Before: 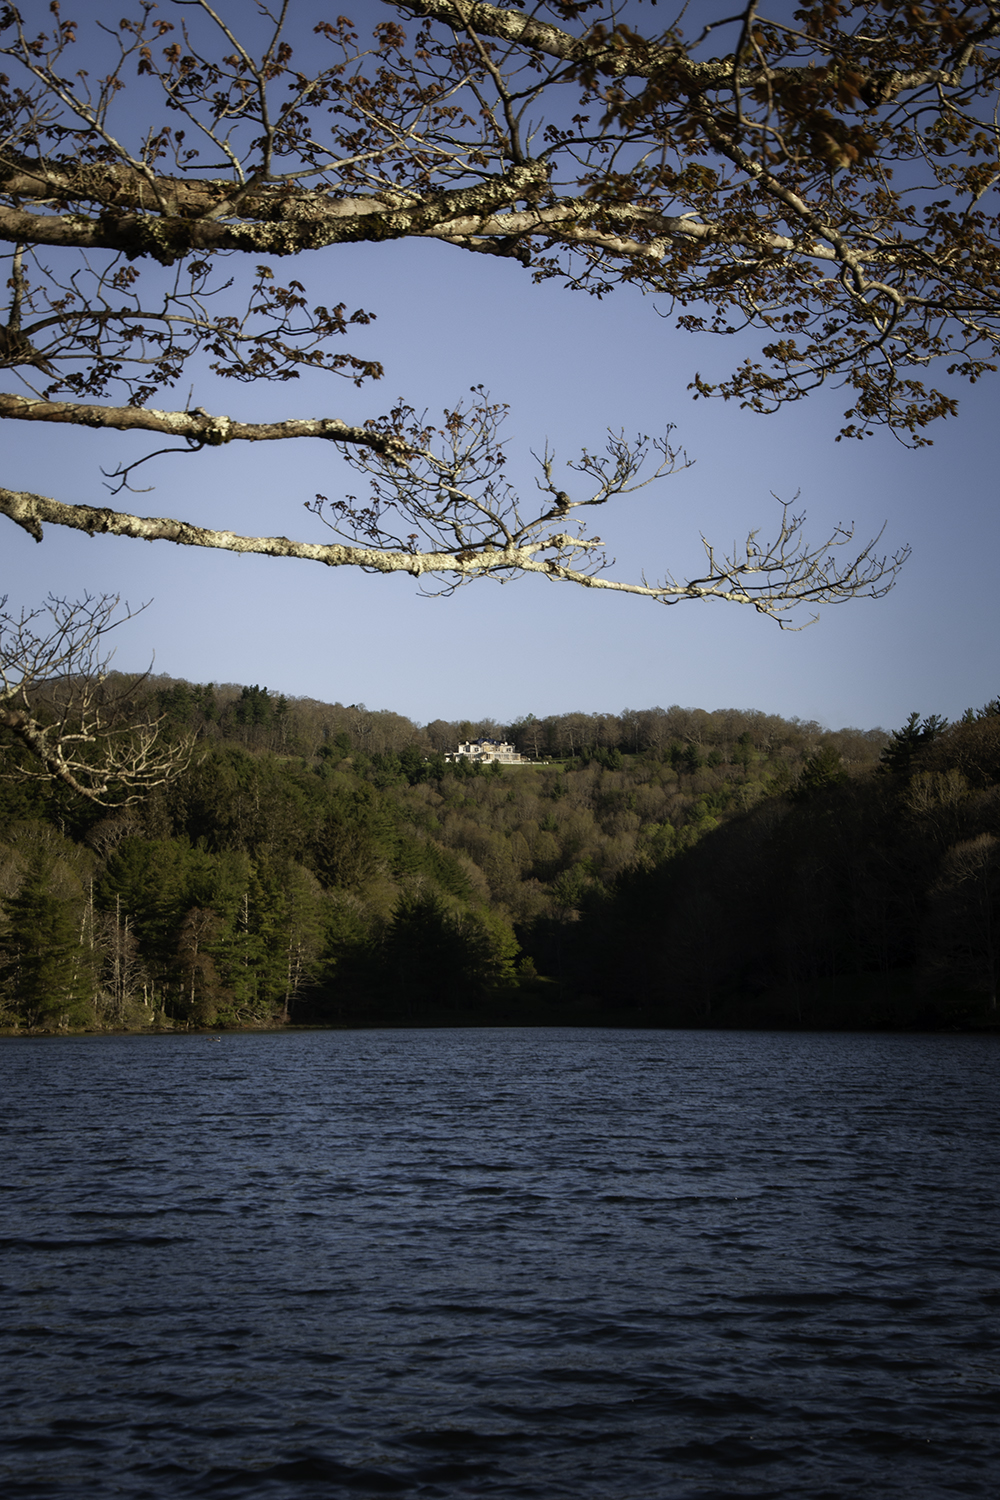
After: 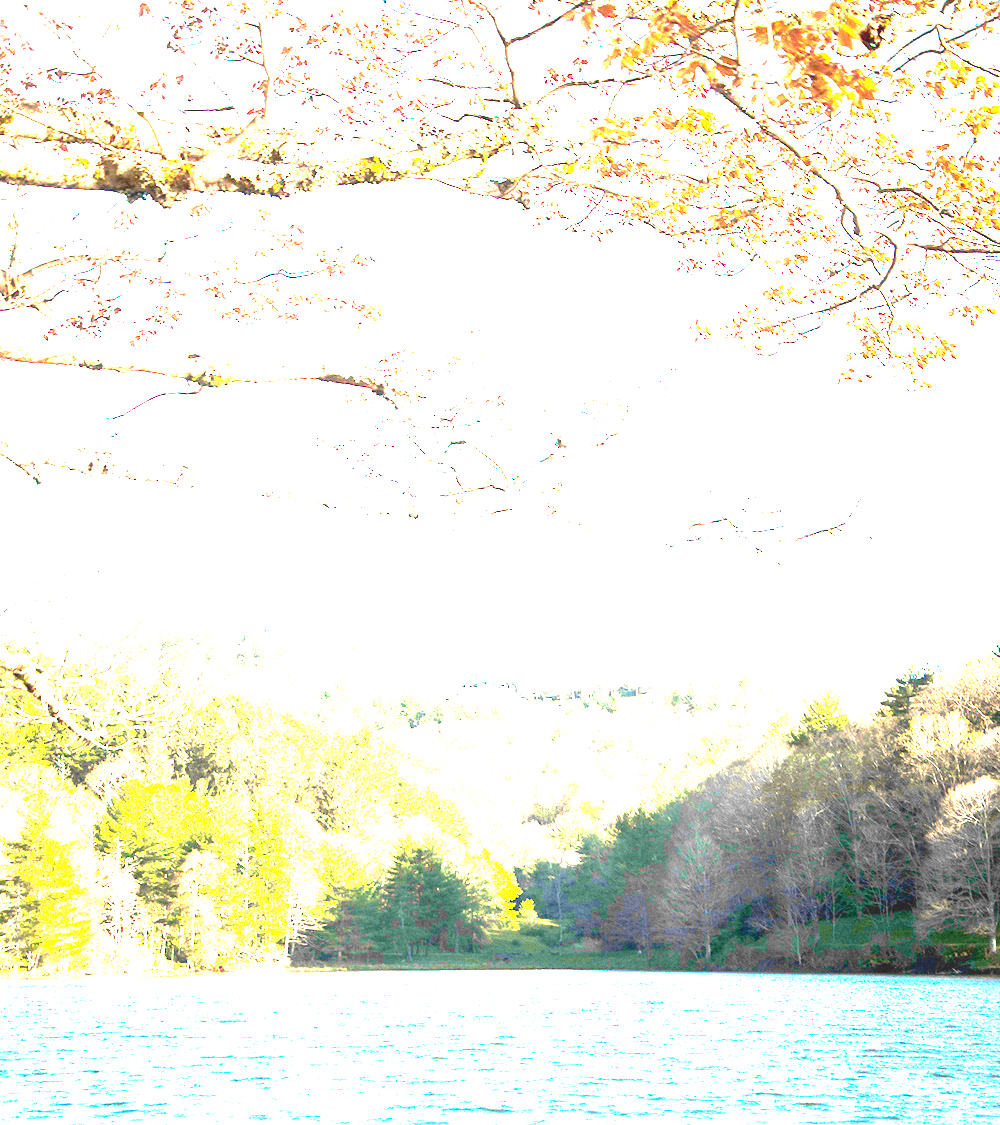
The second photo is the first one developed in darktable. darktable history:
exposure: black level correction 0, exposure 1.45 EV, compensate exposure bias true, compensate highlight preservation false
tone equalizer: on, module defaults
crop: top 3.857%, bottom 21.132%
